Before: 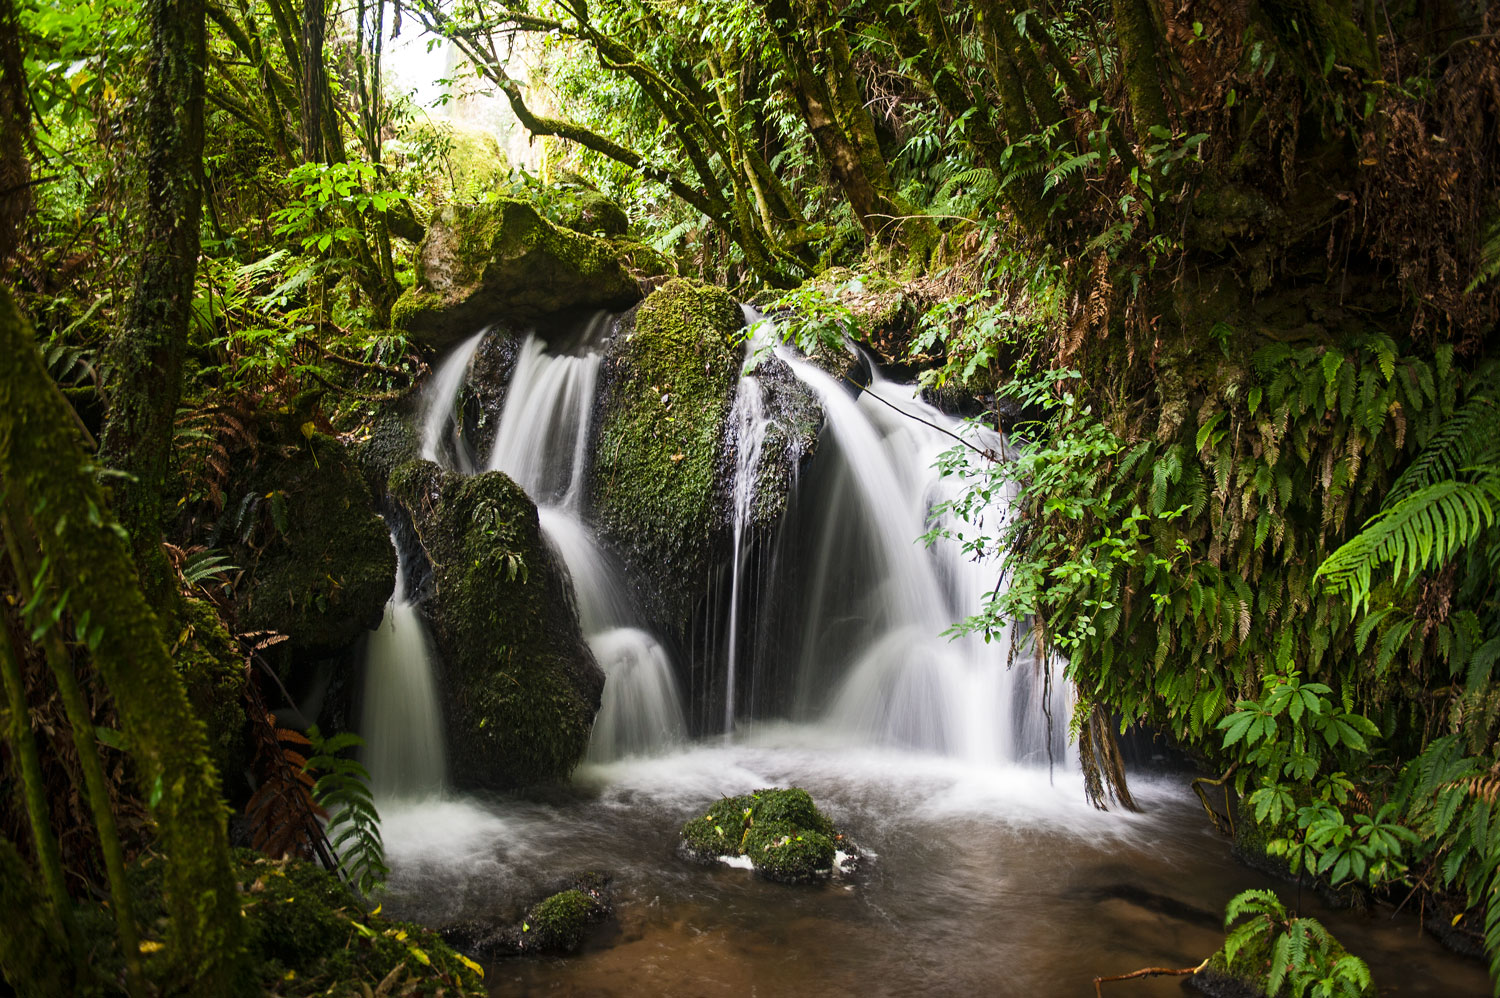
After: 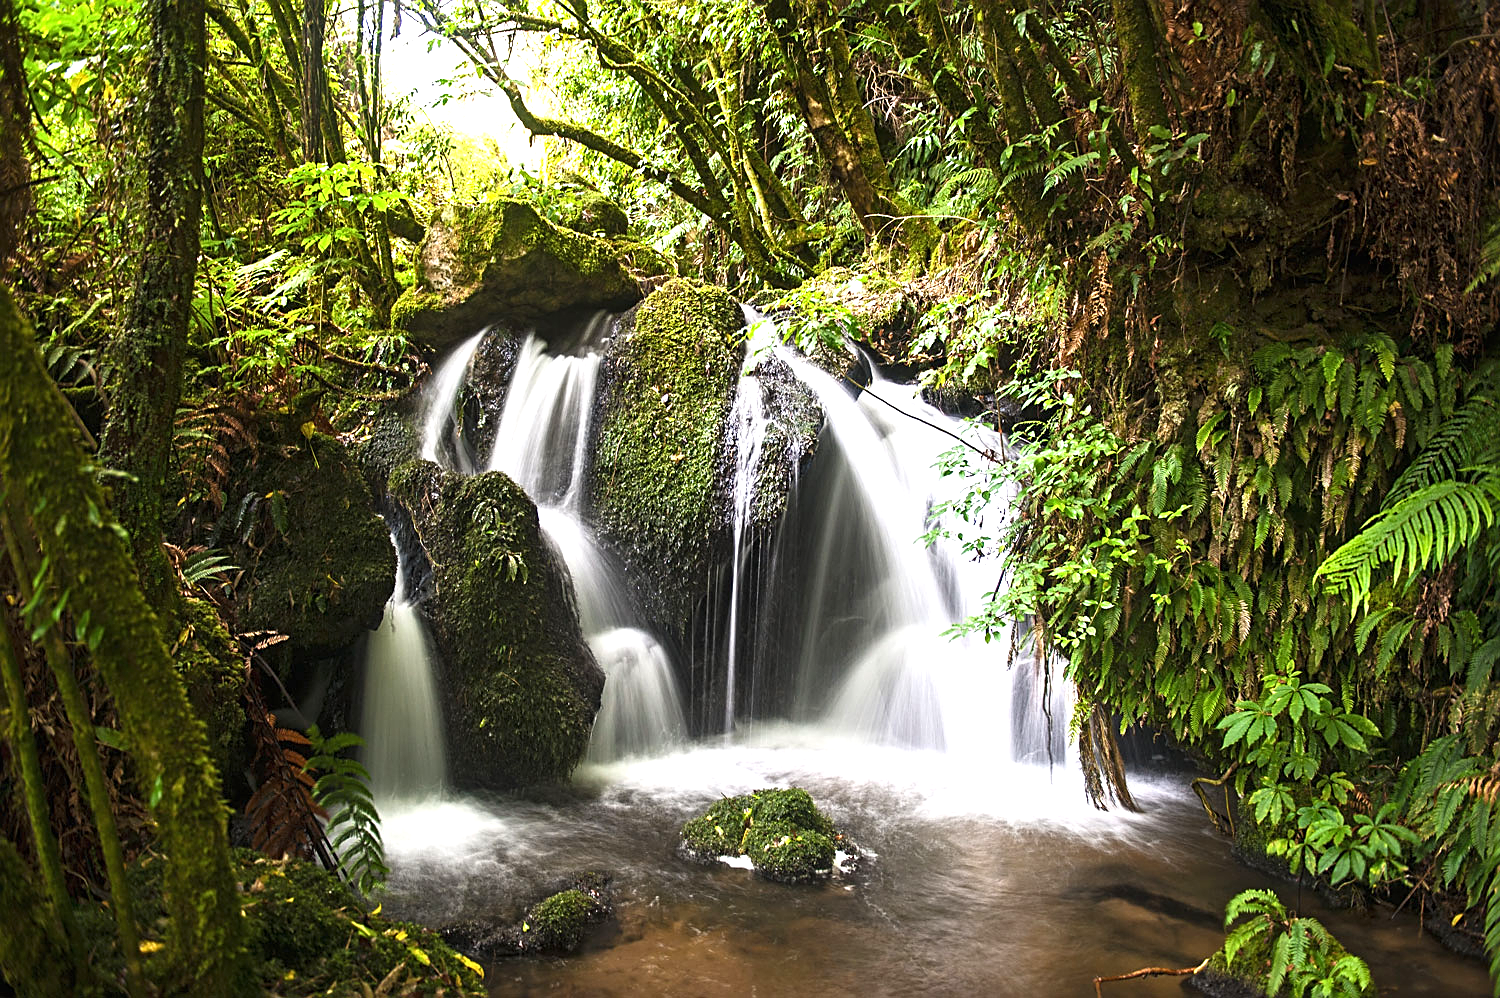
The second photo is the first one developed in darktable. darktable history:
exposure: black level correction -0.001, exposure 0.907 EV, compensate exposure bias true, compensate highlight preservation false
sharpen: on, module defaults
